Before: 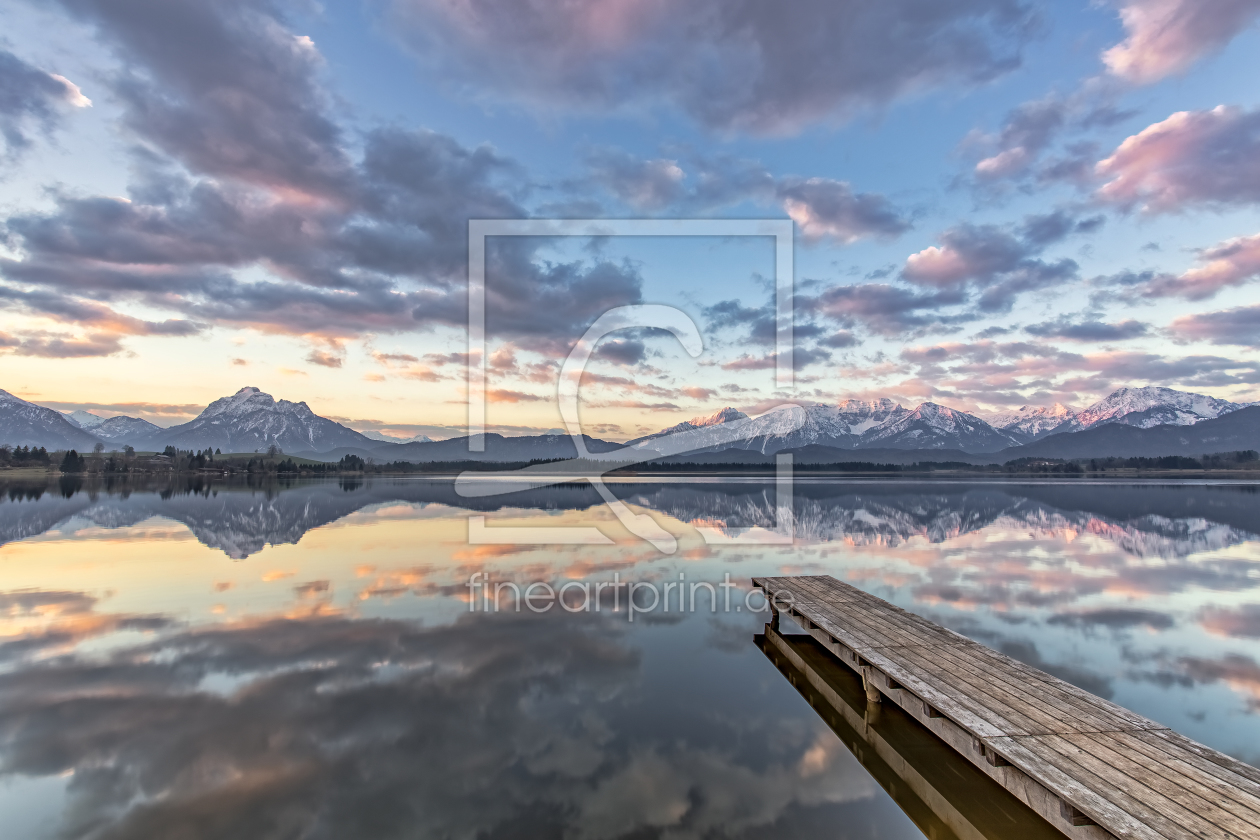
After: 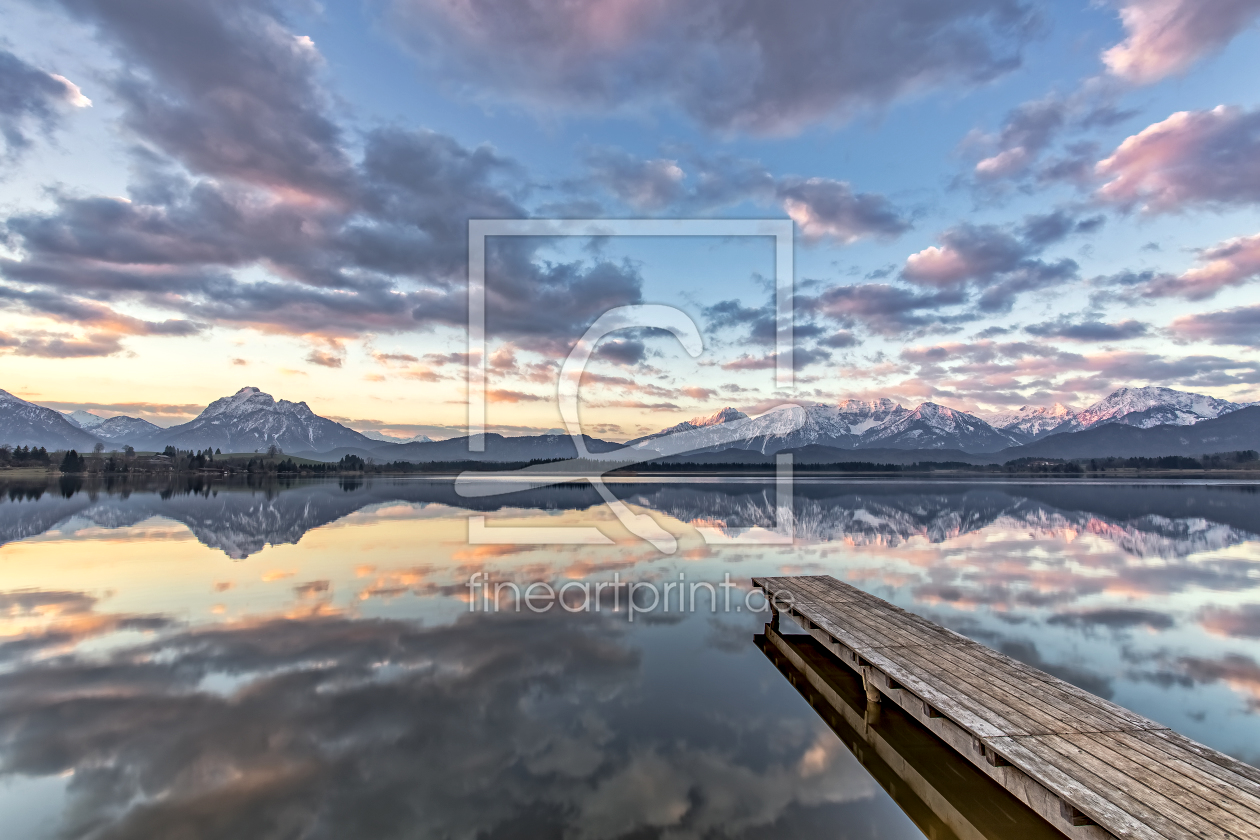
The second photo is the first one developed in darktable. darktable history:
contrast equalizer: y [[0.6 ×6], [0.55 ×6], [0 ×6], [0 ×6], [0 ×6]], mix 0.306
